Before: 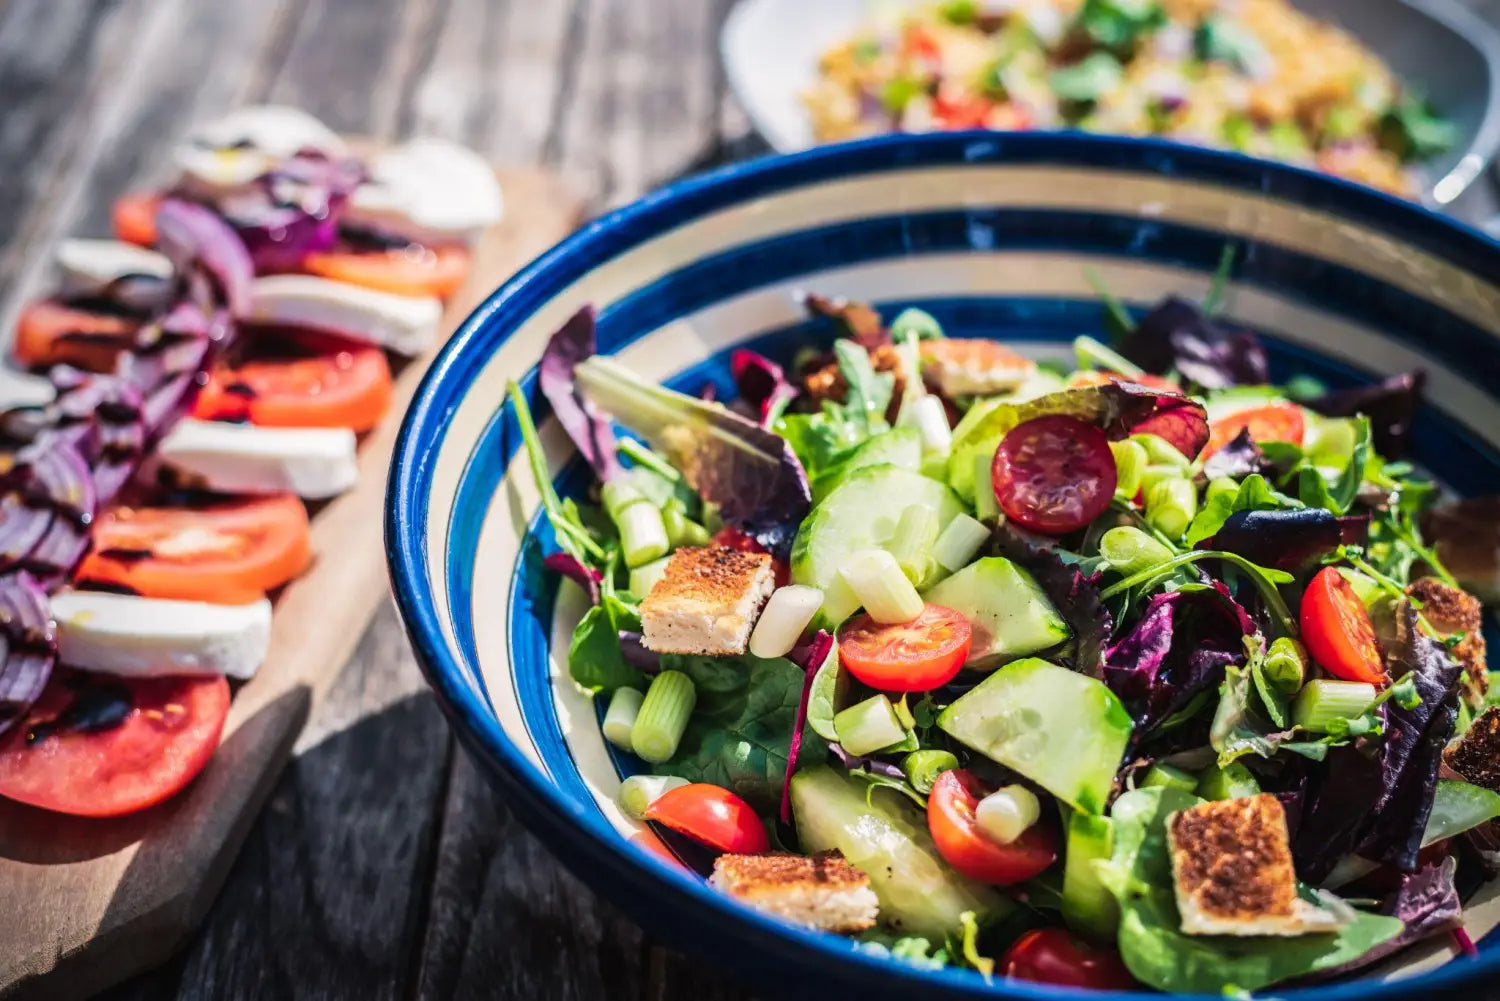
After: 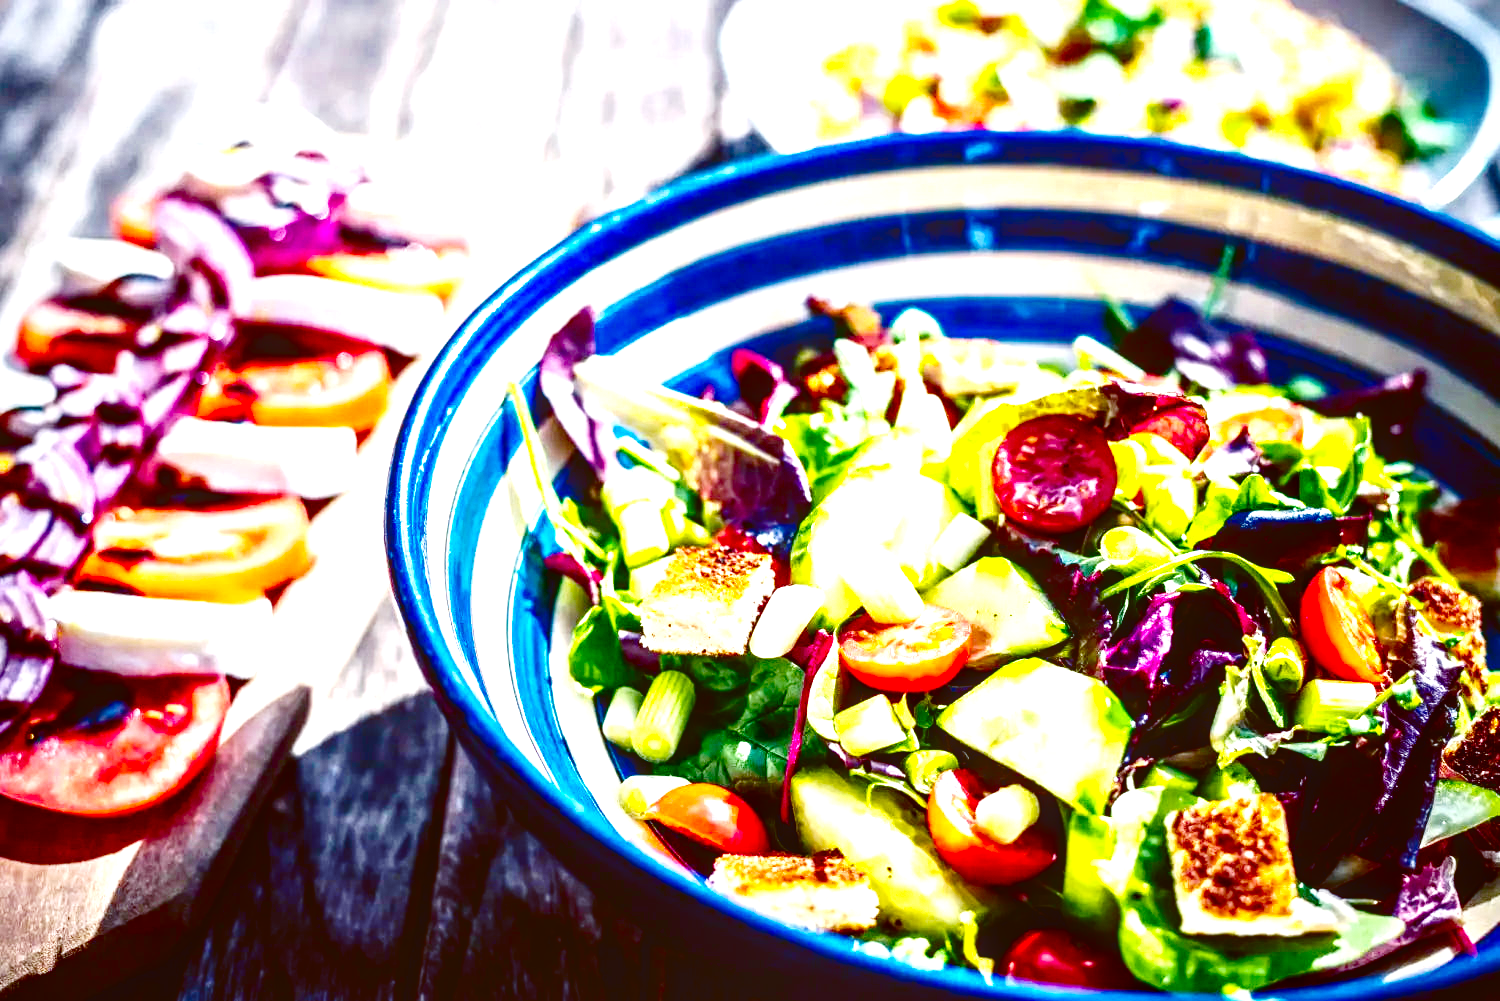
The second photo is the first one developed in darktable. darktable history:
contrast brightness saturation: contrast 0.09, brightness -0.59, saturation 0.17
base curve: curves: ch0 [(0, 0) (0.036, 0.025) (0.121, 0.166) (0.206, 0.329) (0.605, 0.79) (1, 1)], preserve colors none
local contrast: detail 130%
color balance rgb: perceptual saturation grading › global saturation 25%, global vibrance 20%
color balance: lift [1, 1.015, 1.004, 0.985], gamma [1, 0.958, 0.971, 1.042], gain [1, 0.956, 0.977, 1.044]
exposure: black level correction 0, exposure 1.625 EV, compensate exposure bias true, compensate highlight preservation false
